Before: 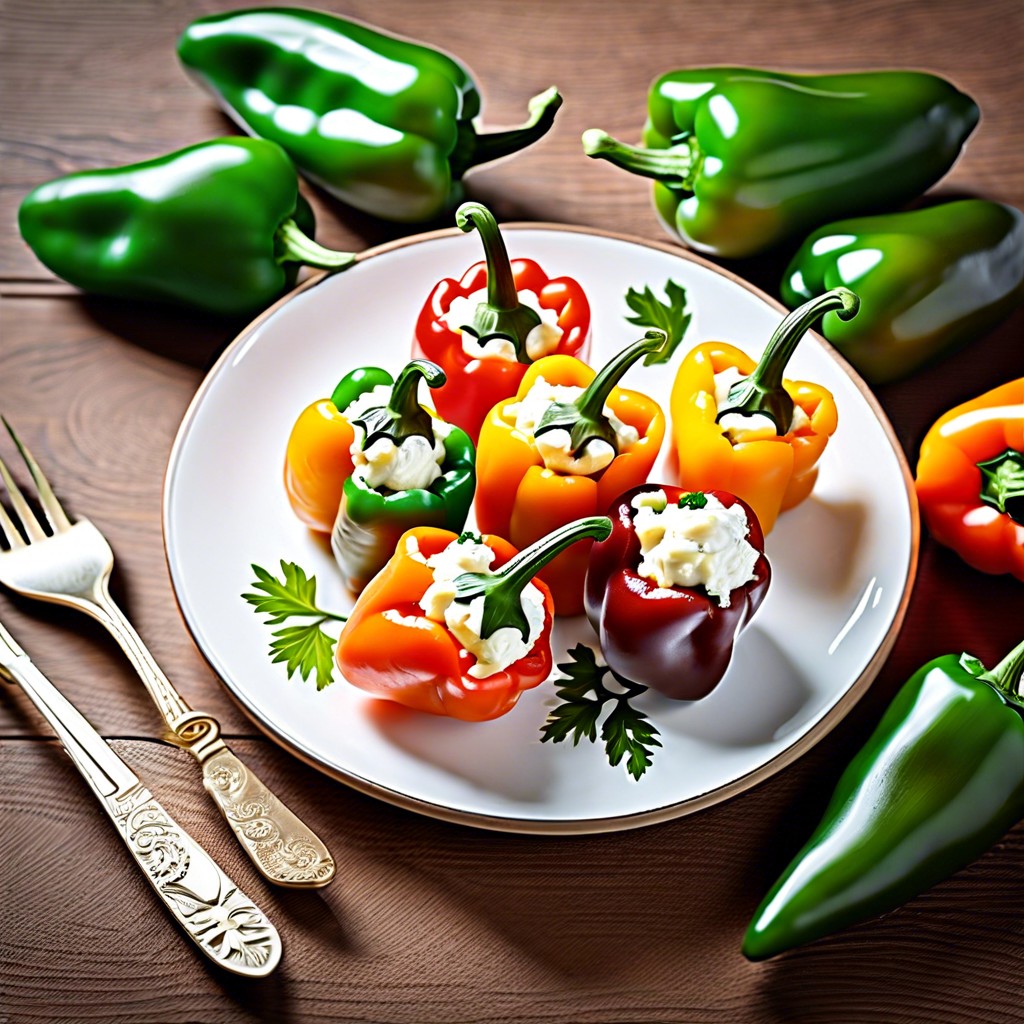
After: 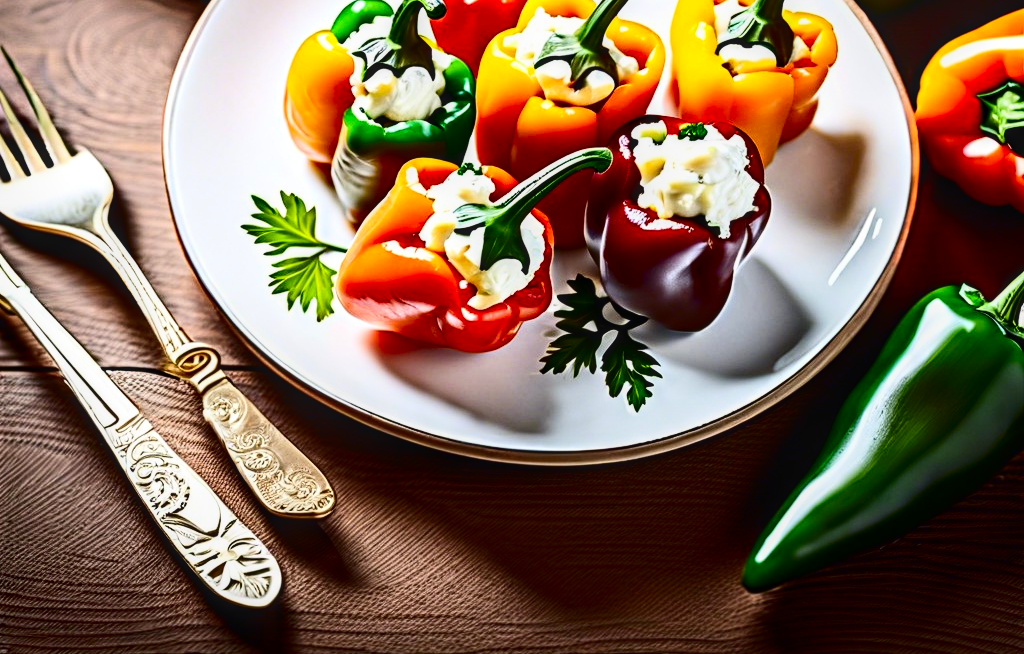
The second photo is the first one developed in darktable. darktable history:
local contrast: detail 130%
crop and rotate: top 36.079%
contrast brightness saturation: contrast 0.322, brightness -0.078, saturation 0.17
